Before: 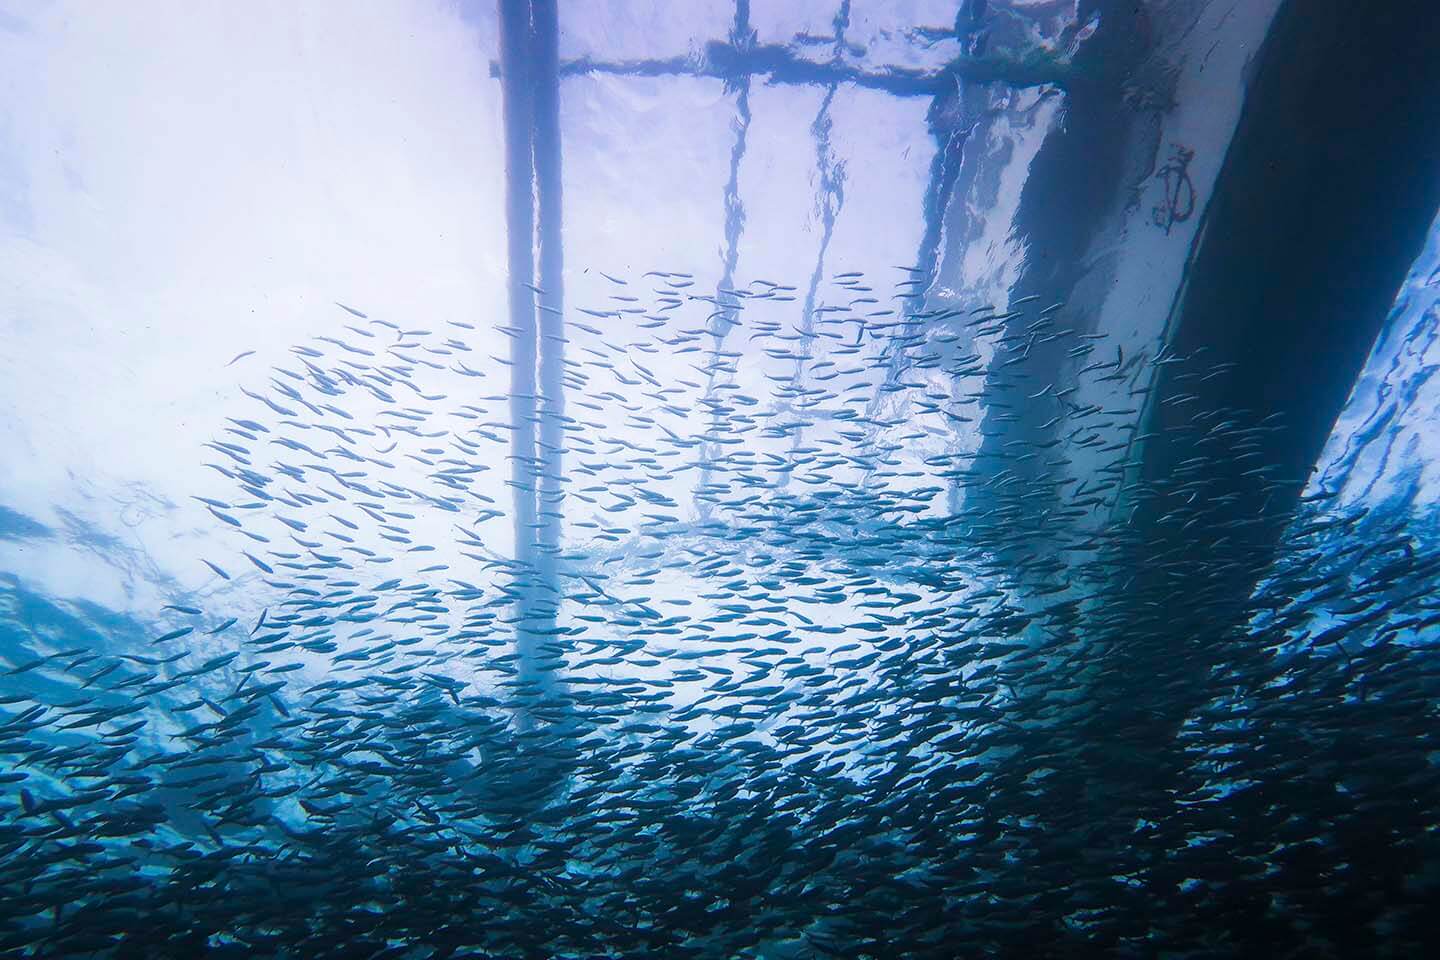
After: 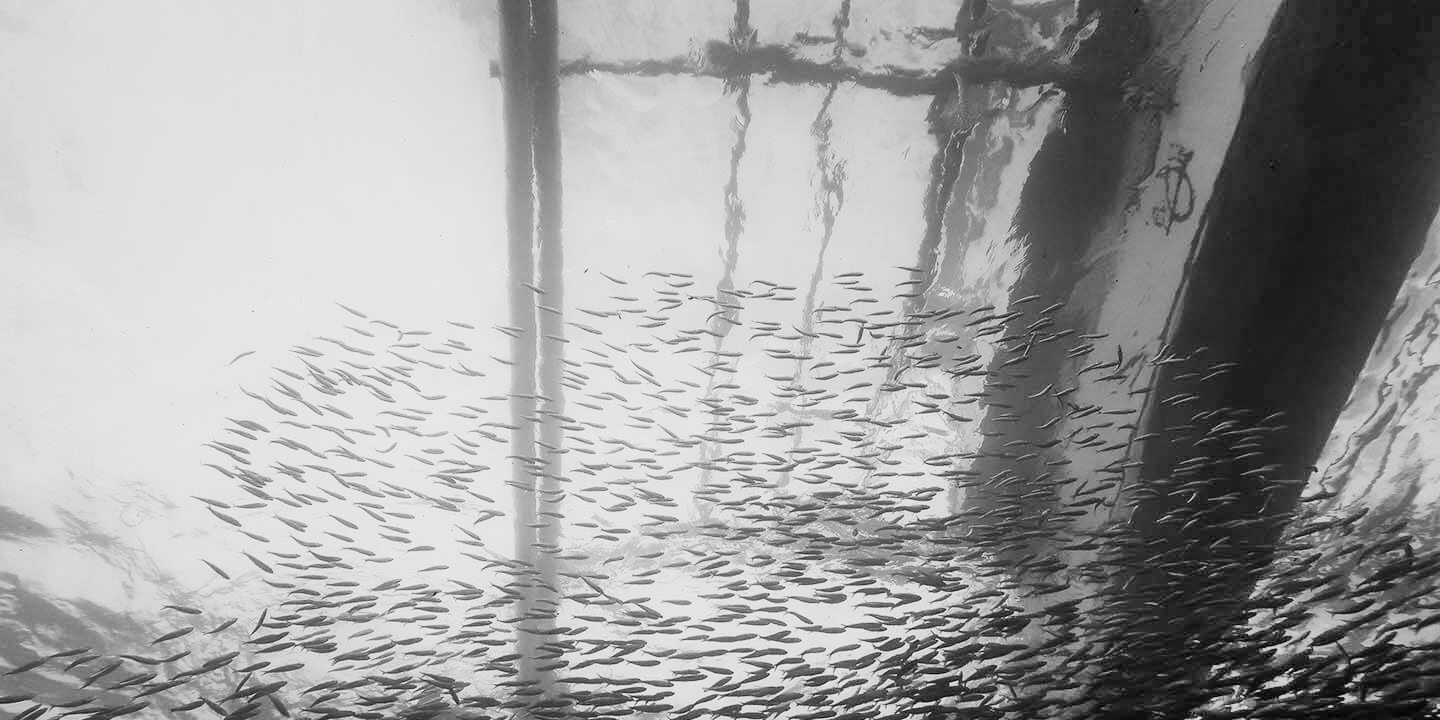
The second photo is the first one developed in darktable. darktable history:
shadows and highlights: shadows 75, highlights -25, soften with gaussian
filmic rgb: middle gray luminance 12.74%, black relative exposure -10.13 EV, white relative exposure 3.47 EV, threshold 6 EV, target black luminance 0%, hardness 5.74, latitude 44.69%, contrast 1.221, highlights saturation mix 5%, shadows ↔ highlights balance 26.78%, add noise in highlights 0, preserve chrominance no, color science v3 (2019), use custom middle-gray values true, iterations of high-quality reconstruction 0, contrast in highlights soft, enable highlight reconstruction true
monochrome: a -92.57, b 58.91
crop: bottom 24.967%
